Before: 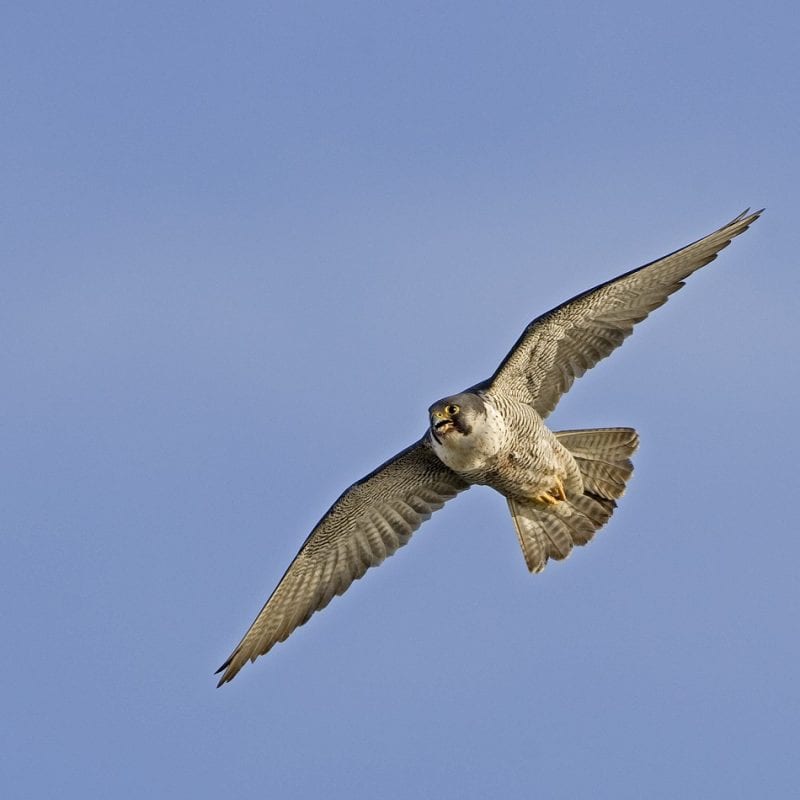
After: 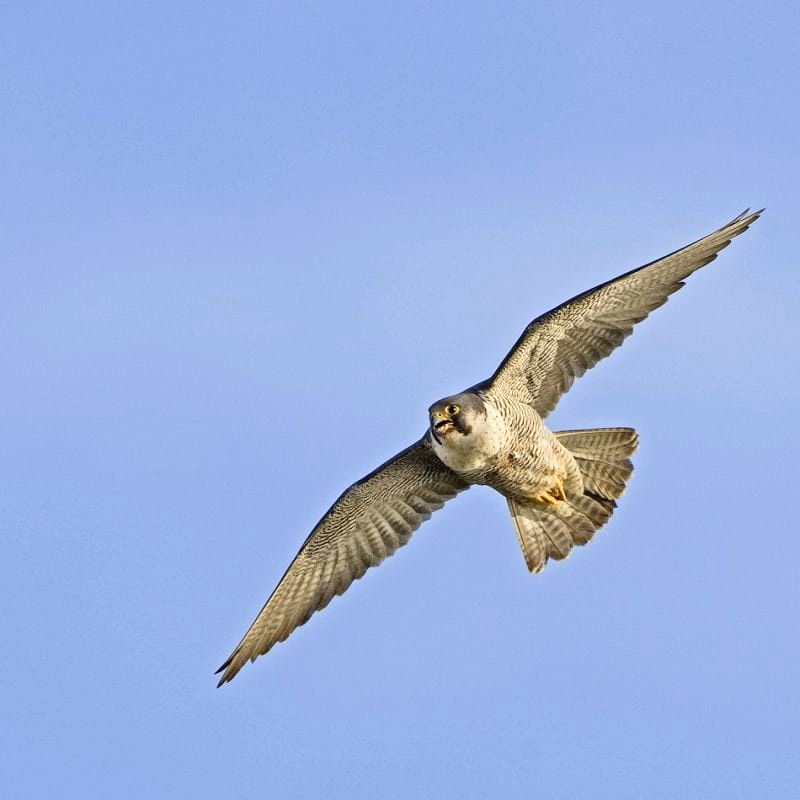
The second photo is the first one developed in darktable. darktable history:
contrast brightness saturation: contrast 0.205, brightness 0.169, saturation 0.219
